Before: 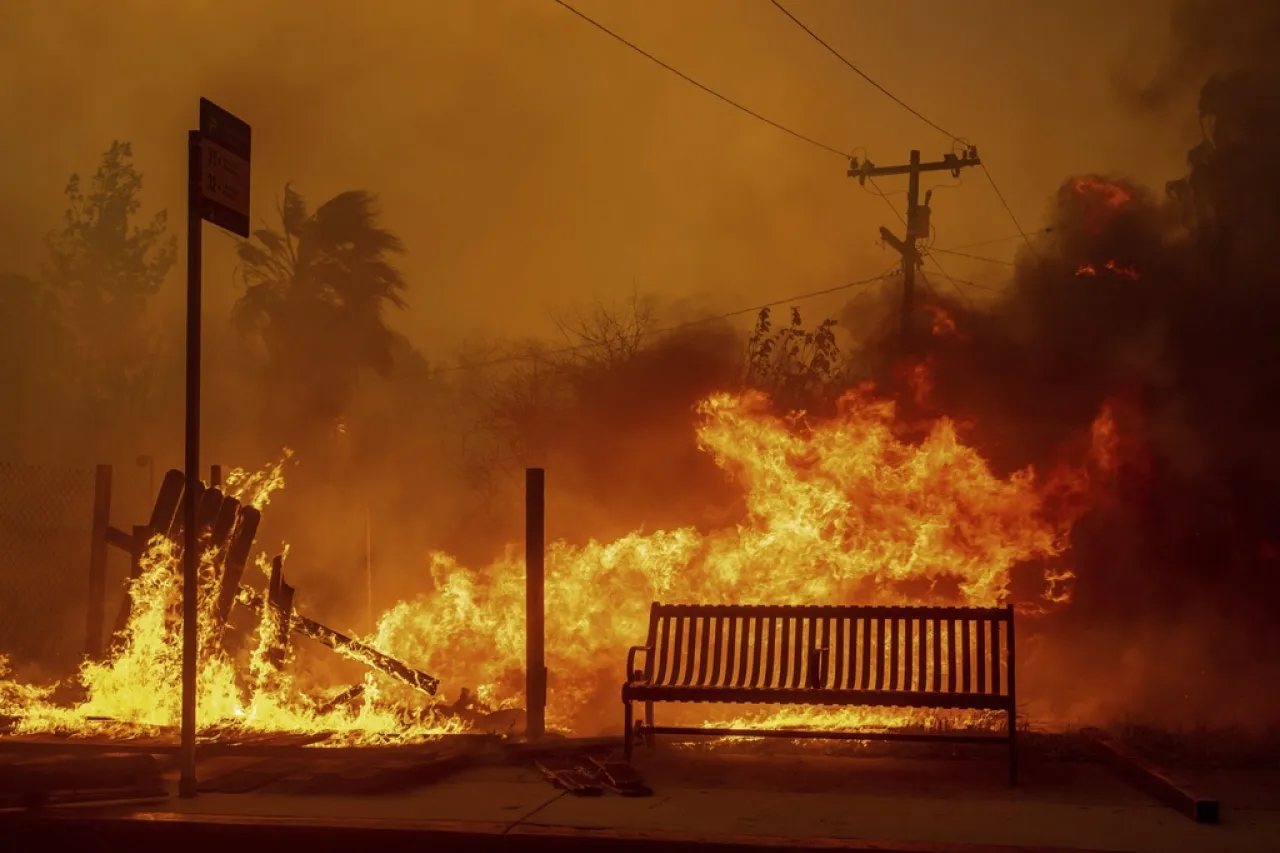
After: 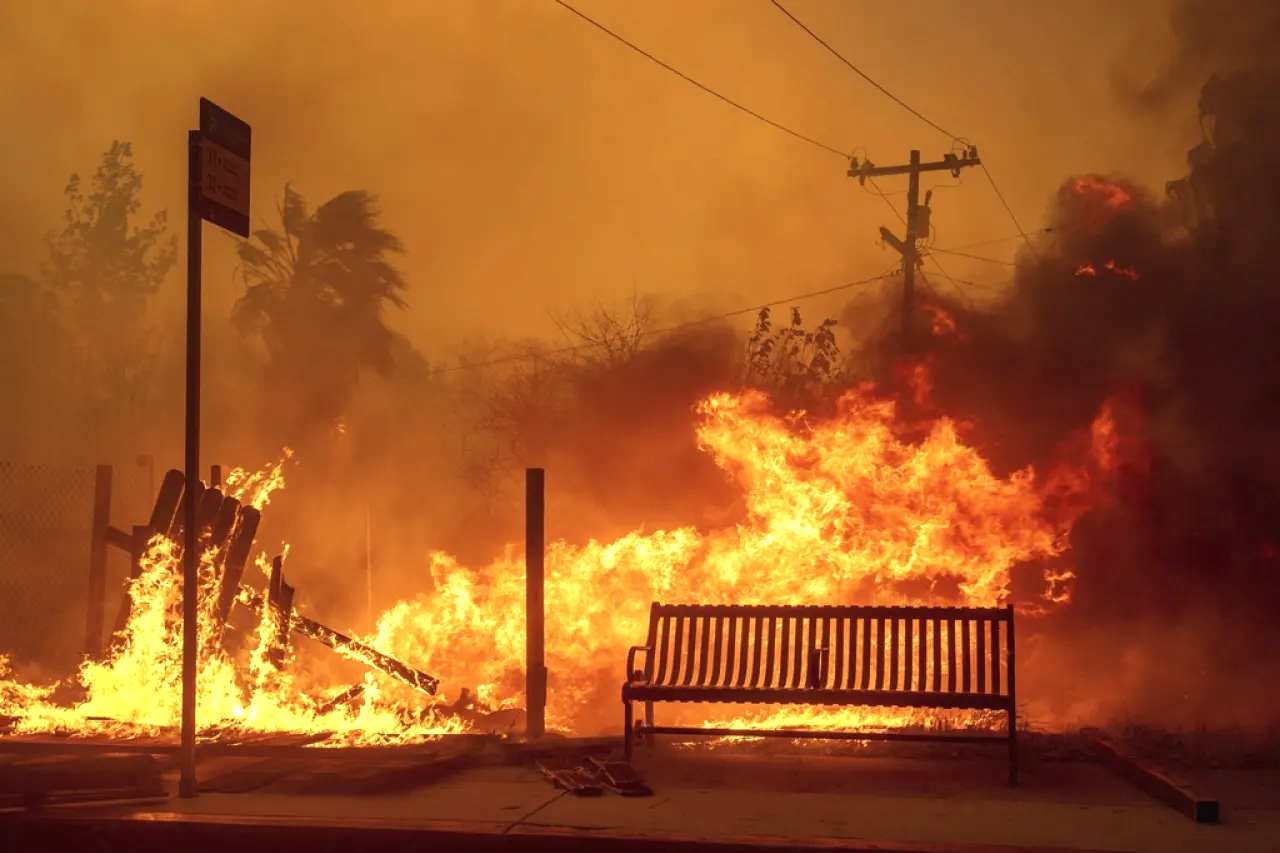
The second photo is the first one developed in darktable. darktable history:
exposure: black level correction -0.001, exposure 0.907 EV, compensate highlight preservation false
color correction: highlights a* -0.092, highlights b* -5.18, shadows a* -0.147, shadows b* -0.125
